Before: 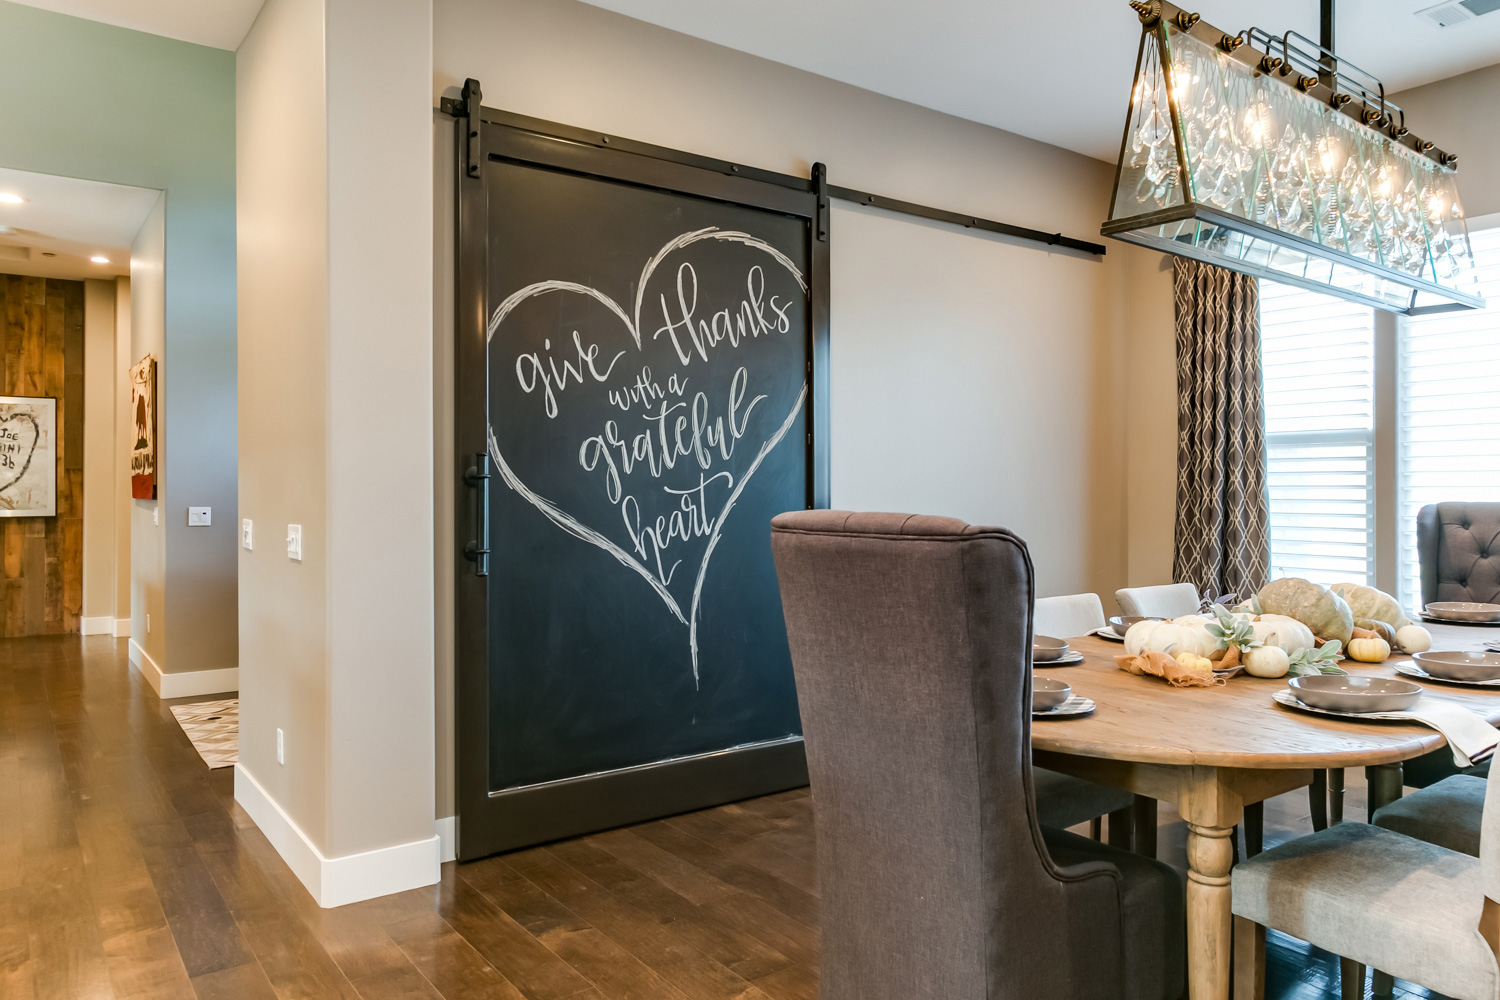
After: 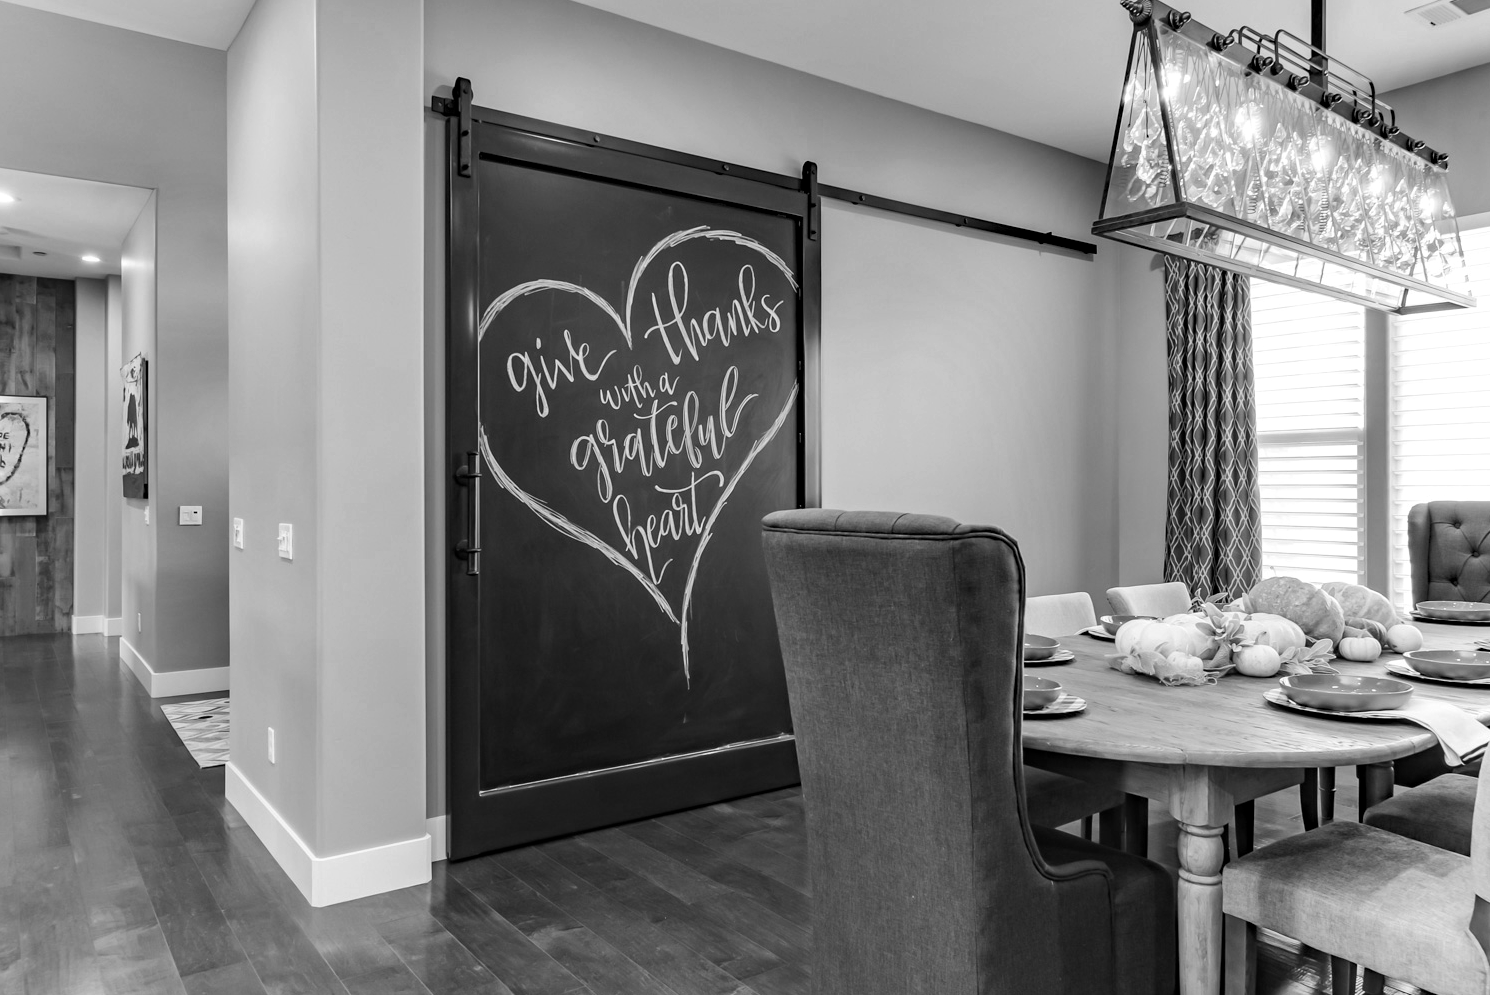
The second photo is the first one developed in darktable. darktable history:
contrast brightness saturation: contrast 0.07
monochrome: on, module defaults
haze removal: strength 0.29, distance 0.25, compatibility mode true, adaptive false
crop and rotate: left 0.614%, top 0.179%, bottom 0.309%
